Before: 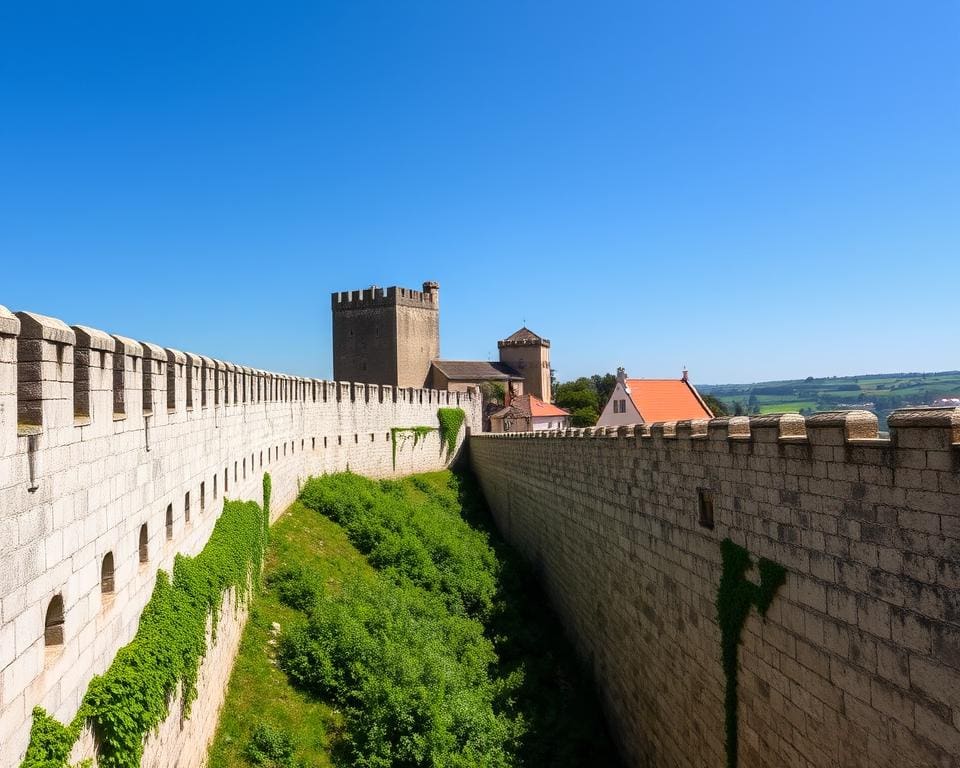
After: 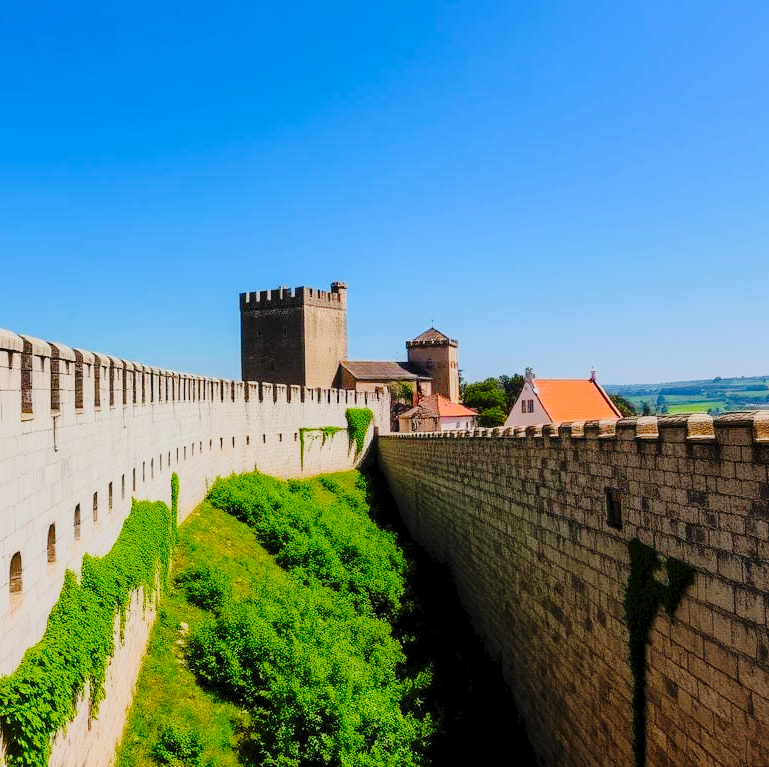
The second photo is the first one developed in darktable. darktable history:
contrast brightness saturation: saturation 0.5
crop and rotate: left 9.597%, right 10.195%
local contrast: highlights 100%, shadows 100%, detail 120%, midtone range 0.2
tone curve: curves: ch0 [(0, 0) (0.003, 0.047) (0.011, 0.051) (0.025, 0.061) (0.044, 0.075) (0.069, 0.09) (0.1, 0.102) (0.136, 0.125) (0.177, 0.173) (0.224, 0.226) (0.277, 0.303) (0.335, 0.388) (0.399, 0.469) (0.468, 0.545) (0.543, 0.623) (0.623, 0.695) (0.709, 0.766) (0.801, 0.832) (0.898, 0.905) (1, 1)], preserve colors none
tone equalizer: -8 EV -0.417 EV, -7 EV -0.389 EV, -6 EV -0.333 EV, -5 EV -0.222 EV, -3 EV 0.222 EV, -2 EV 0.333 EV, -1 EV 0.389 EV, +0 EV 0.417 EV, edges refinement/feathering 500, mask exposure compensation -1.57 EV, preserve details no
rotate and perspective: crop left 0, crop top 0
filmic rgb: black relative exposure -8.79 EV, white relative exposure 4.98 EV, threshold 3 EV, target black luminance 0%, hardness 3.77, latitude 66.33%, contrast 0.822, shadows ↔ highlights balance 20%, color science v5 (2021), contrast in shadows safe, contrast in highlights safe, enable highlight reconstruction true
